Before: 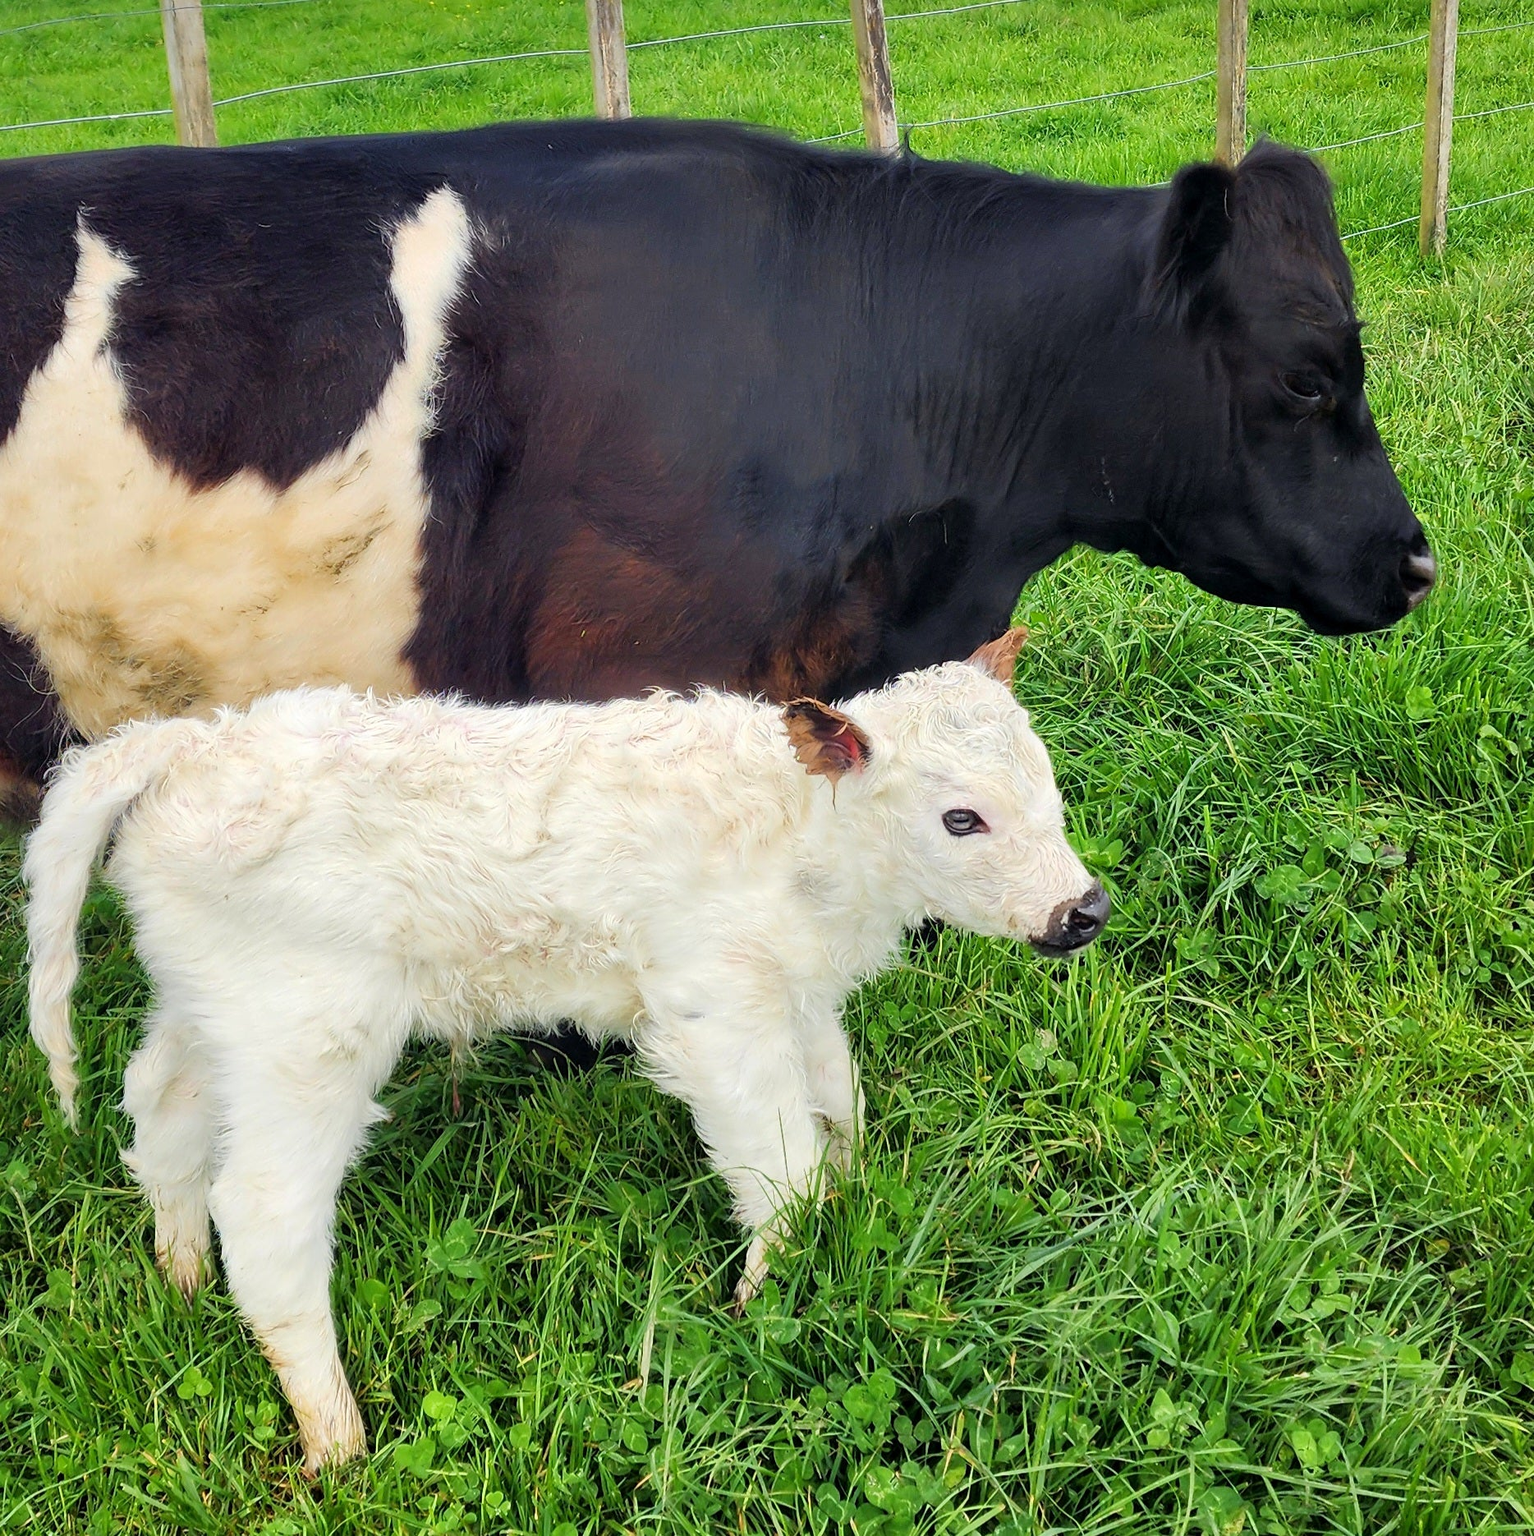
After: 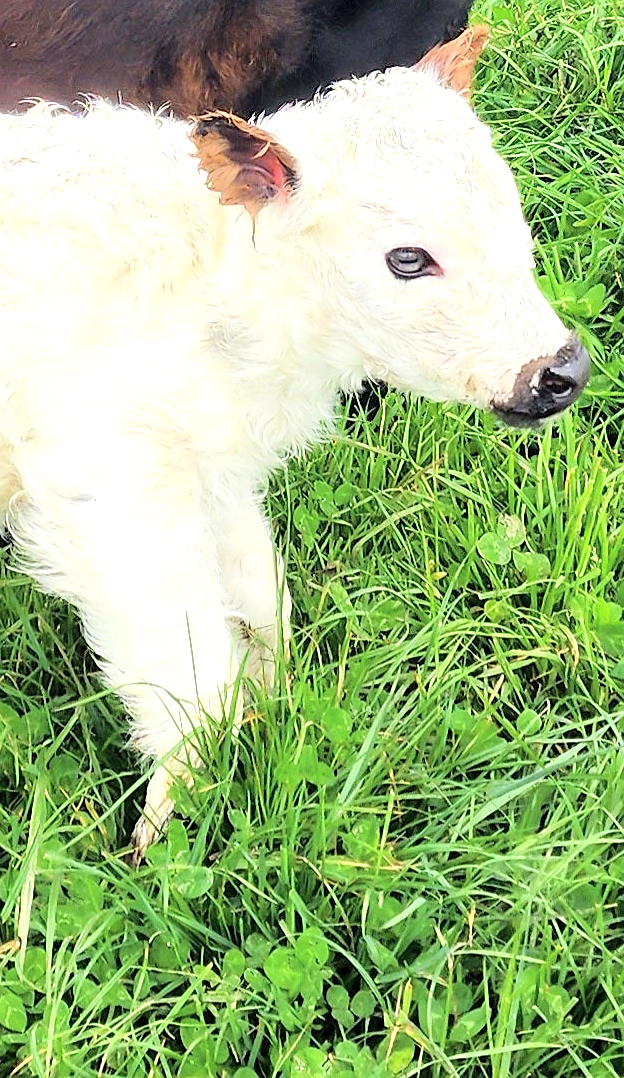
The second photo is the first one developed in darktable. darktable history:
crop: left 40.832%, top 39.512%, right 25.758%, bottom 2.824%
exposure: exposure 0.576 EV, compensate highlight preservation false
tone curve: curves: ch0 [(0, 0) (0.003, 0.004) (0.011, 0.015) (0.025, 0.033) (0.044, 0.059) (0.069, 0.092) (0.1, 0.132) (0.136, 0.18) (0.177, 0.235) (0.224, 0.297) (0.277, 0.366) (0.335, 0.44) (0.399, 0.52) (0.468, 0.594) (0.543, 0.661) (0.623, 0.727) (0.709, 0.79) (0.801, 0.86) (0.898, 0.928) (1, 1)], color space Lab, independent channels, preserve colors none
sharpen: radius 1.035, threshold 1.115
